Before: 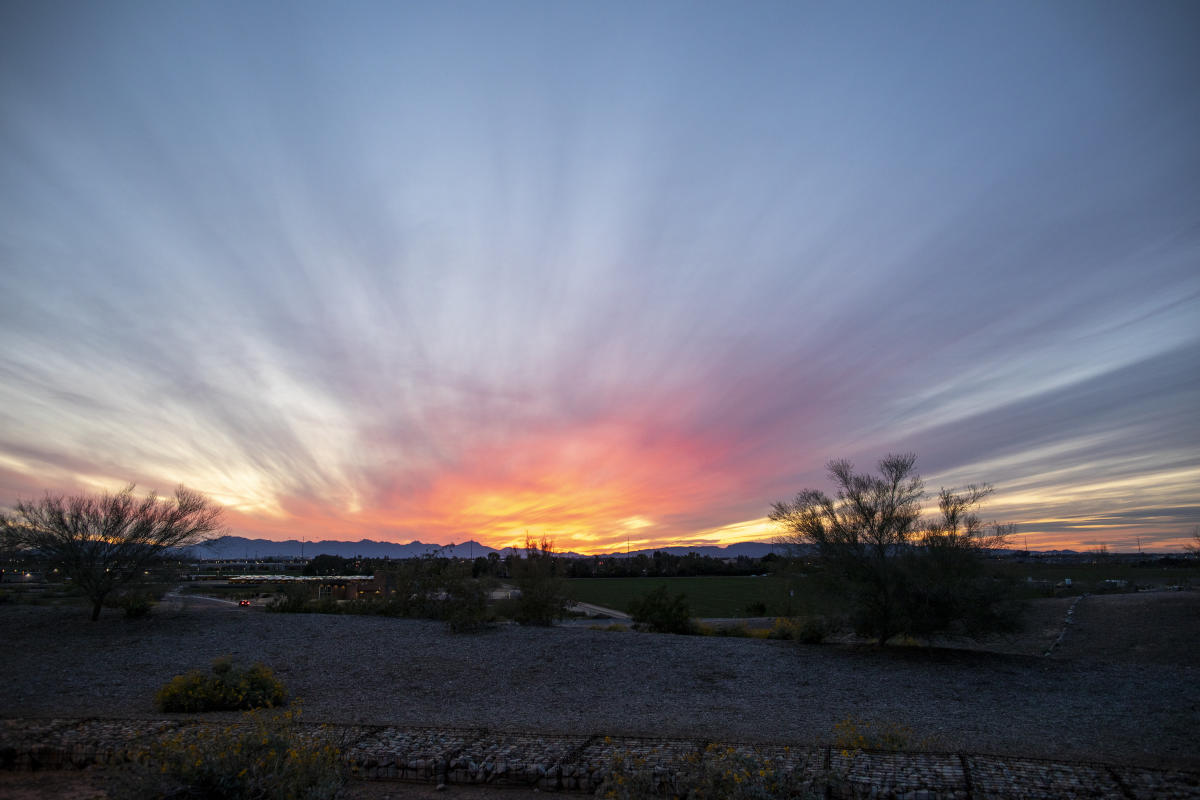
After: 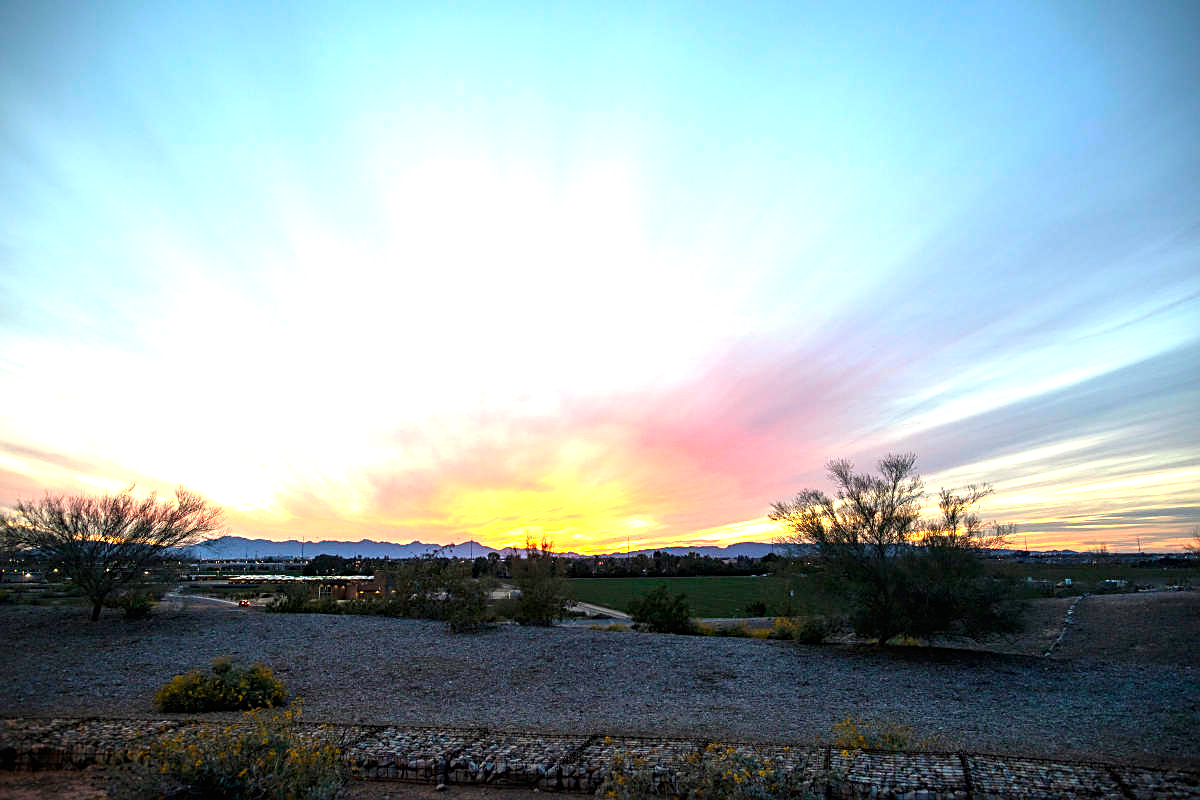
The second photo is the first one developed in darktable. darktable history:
color correction: highlights a* -5.92, highlights b* 10.99
exposure: black level correction 0, exposure 1.536 EV, compensate highlight preservation false
color zones: curves: ch0 [(0.068, 0.464) (0.25, 0.5) (0.48, 0.508) (0.75, 0.536) (0.886, 0.476) (0.967, 0.456)]; ch1 [(0.066, 0.456) (0.25, 0.5) (0.616, 0.508) (0.746, 0.56) (0.934, 0.444)]
sharpen: on, module defaults
